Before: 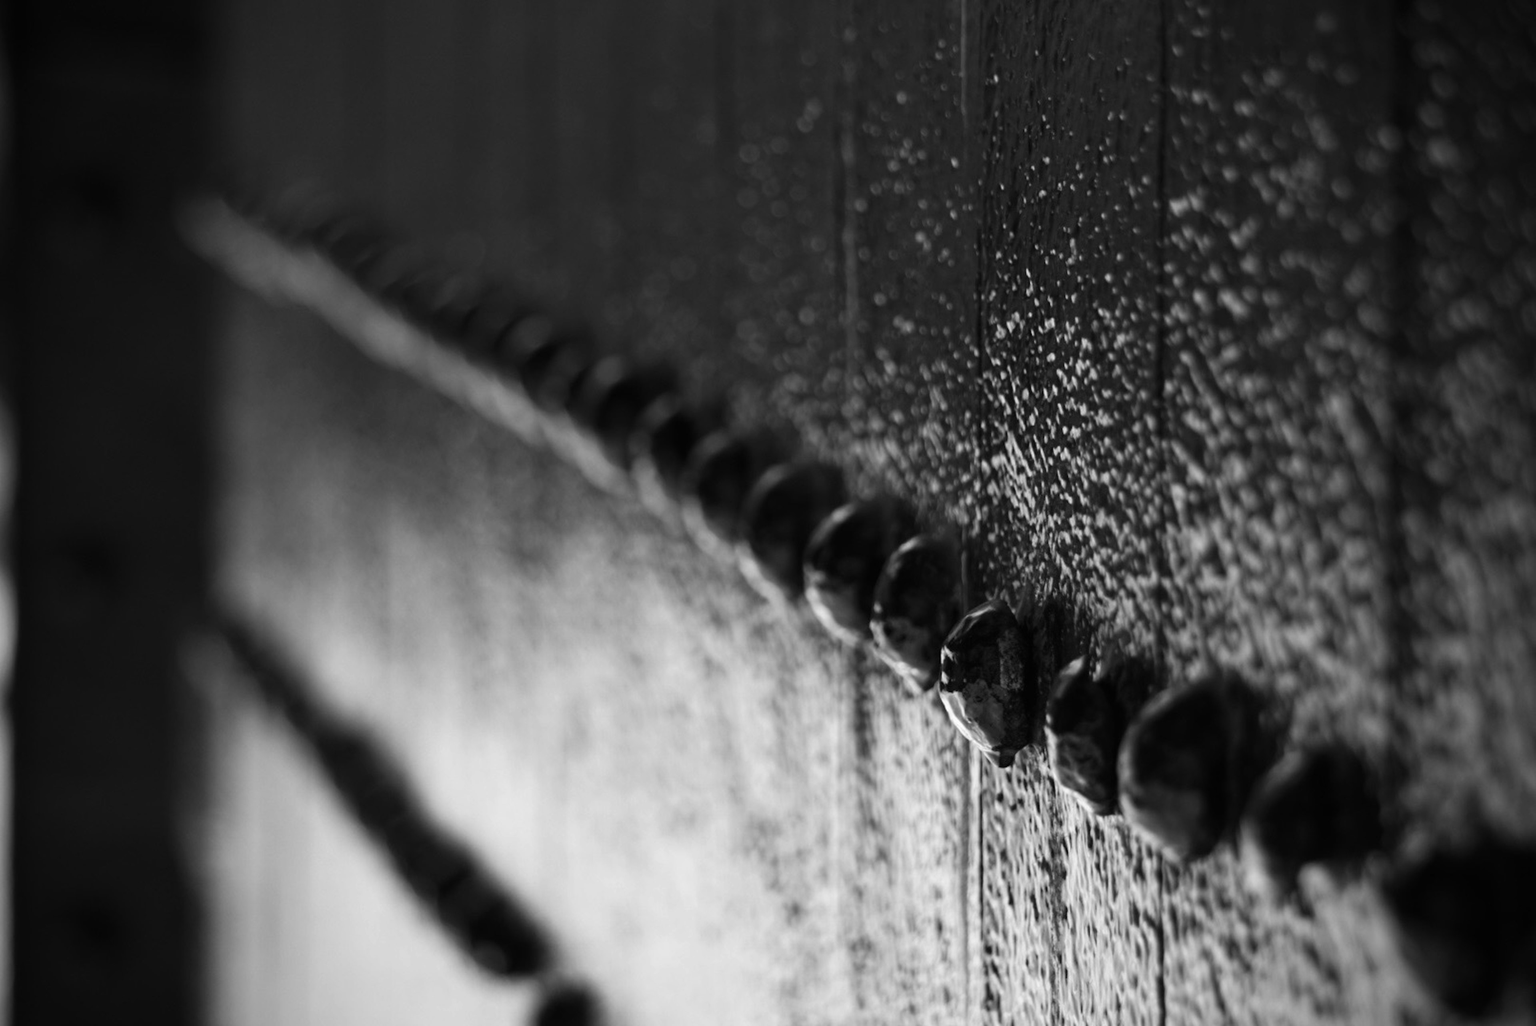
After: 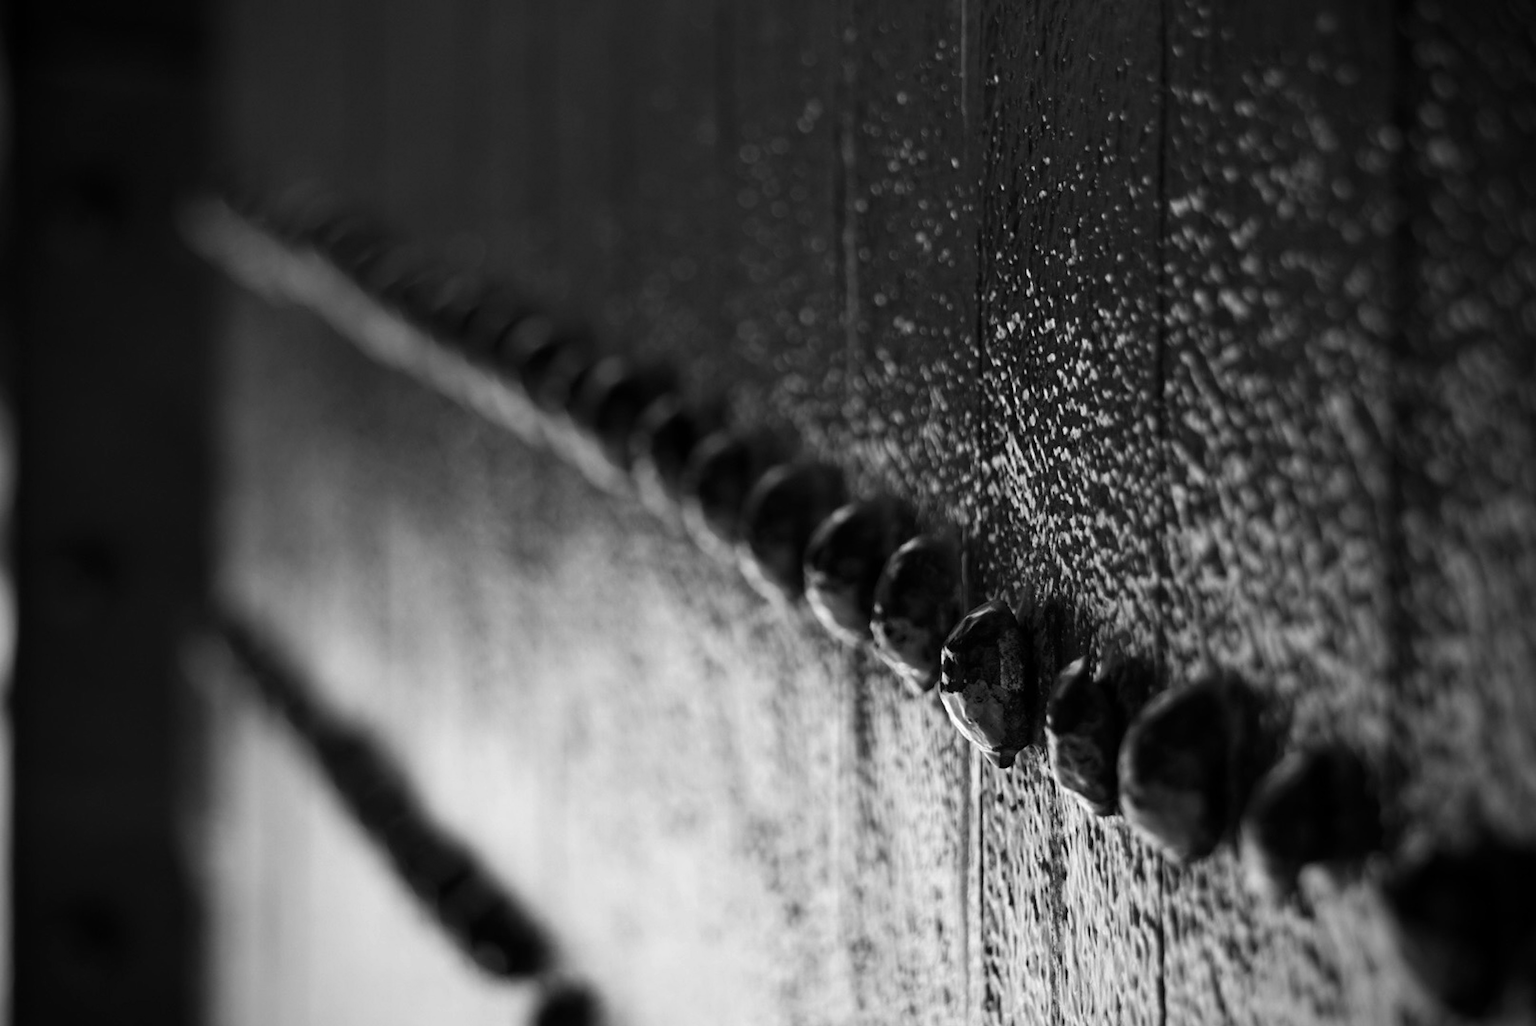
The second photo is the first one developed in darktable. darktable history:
levels: mode automatic, black 0.088%, levels [0, 0.498, 0.996]
sharpen: on, module defaults
